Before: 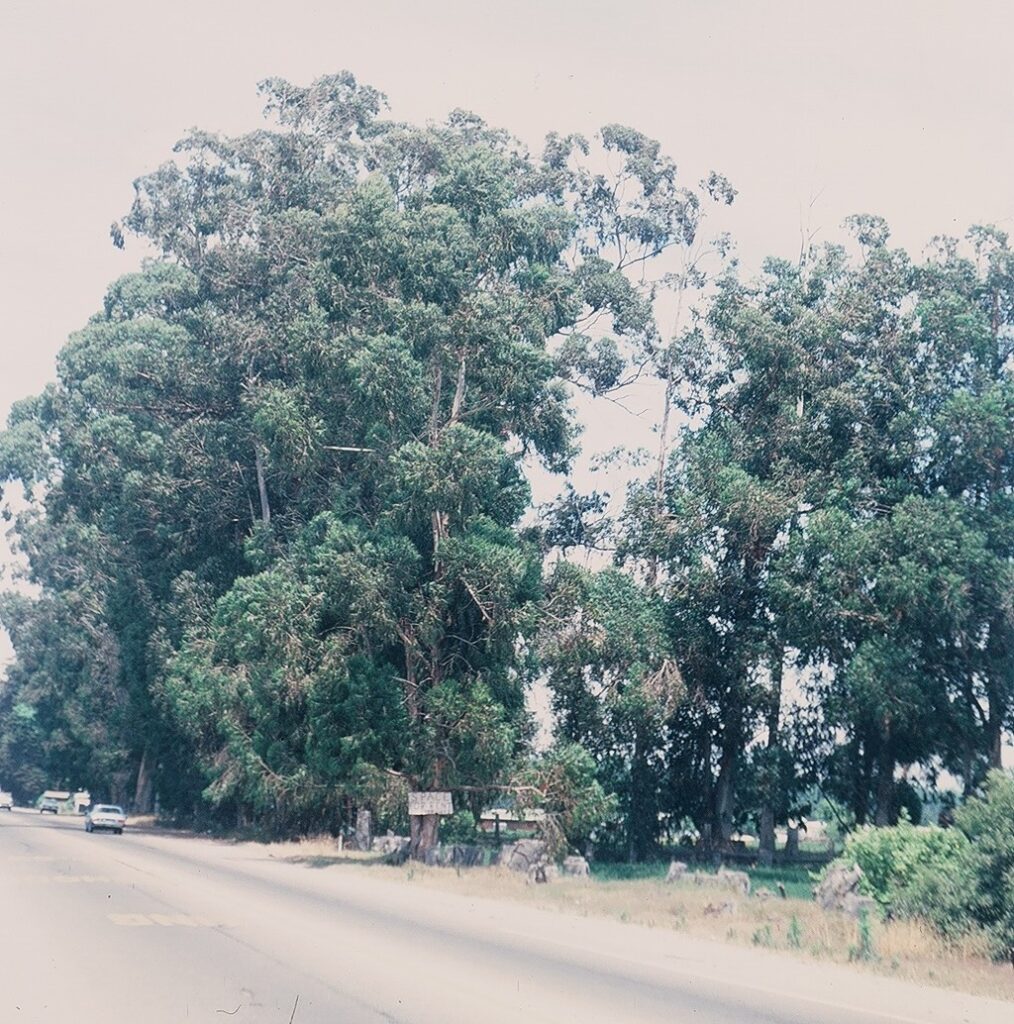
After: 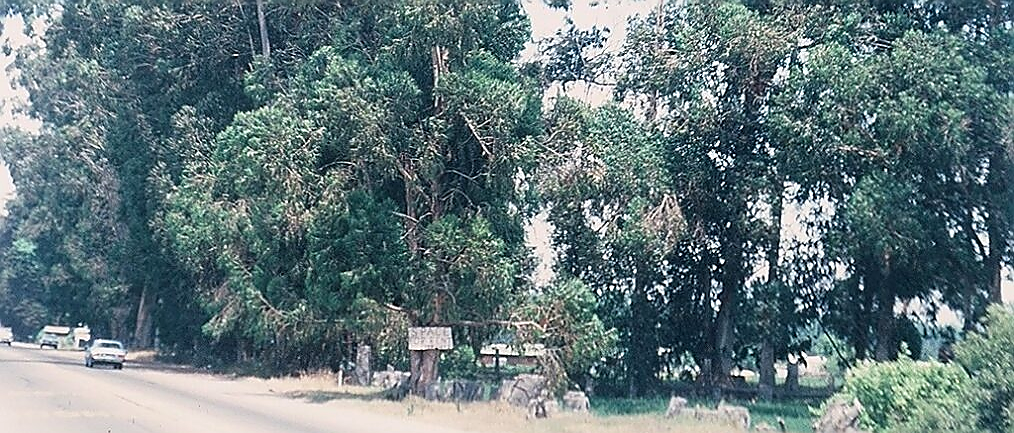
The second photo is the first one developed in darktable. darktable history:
exposure: exposure 0.203 EV, compensate exposure bias true, compensate highlight preservation false
sharpen: radius 1.35, amount 1.26, threshold 0.74
crop: top 45.423%, bottom 12.236%
